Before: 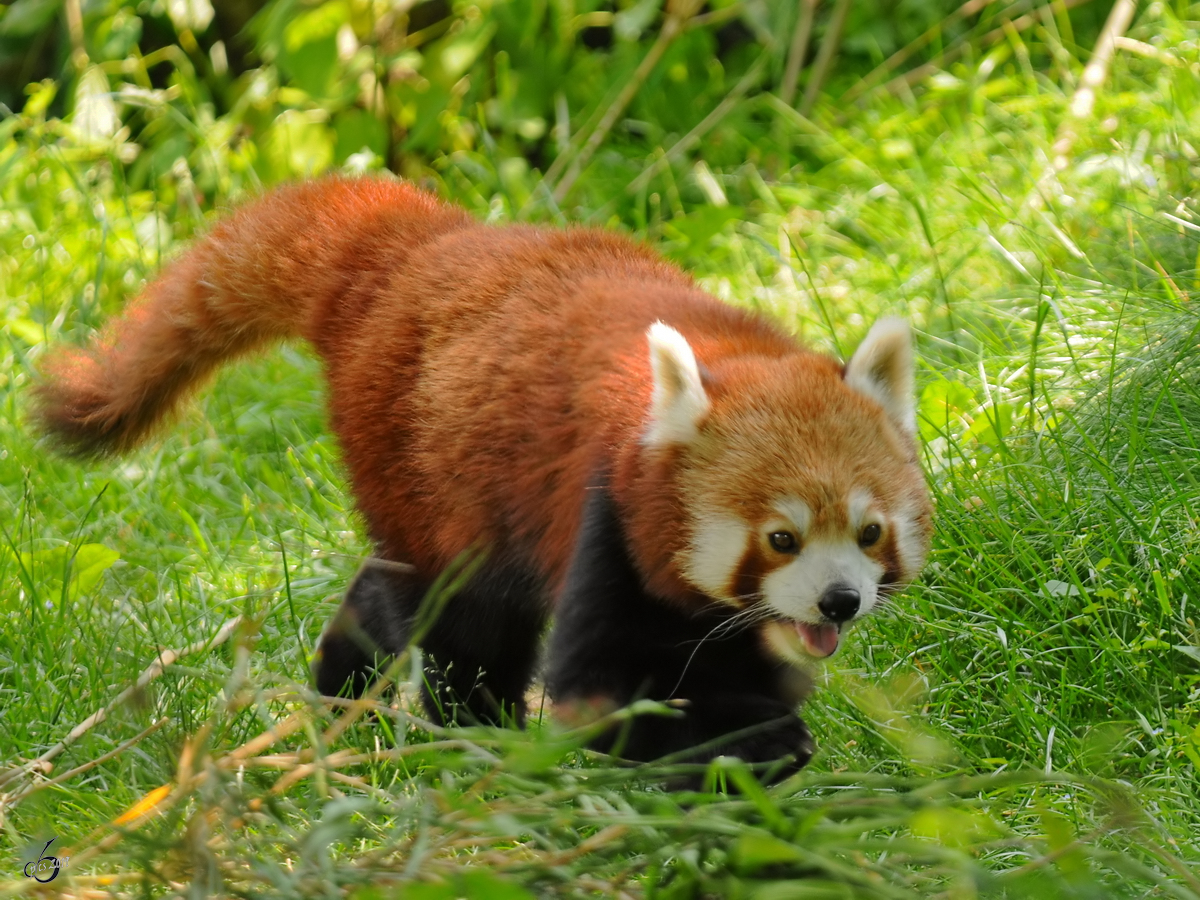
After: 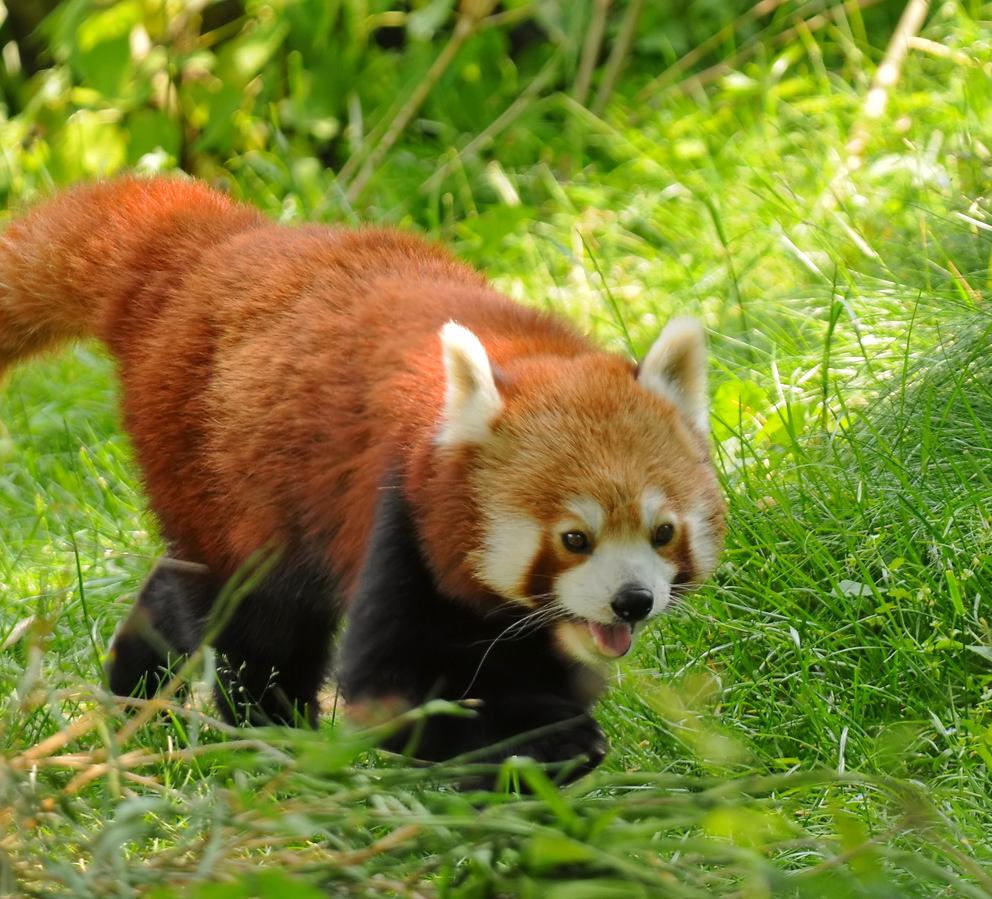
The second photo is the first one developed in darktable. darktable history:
crop: left 17.276%, bottom 0.021%
exposure: exposure 0.178 EV, compensate highlight preservation false
